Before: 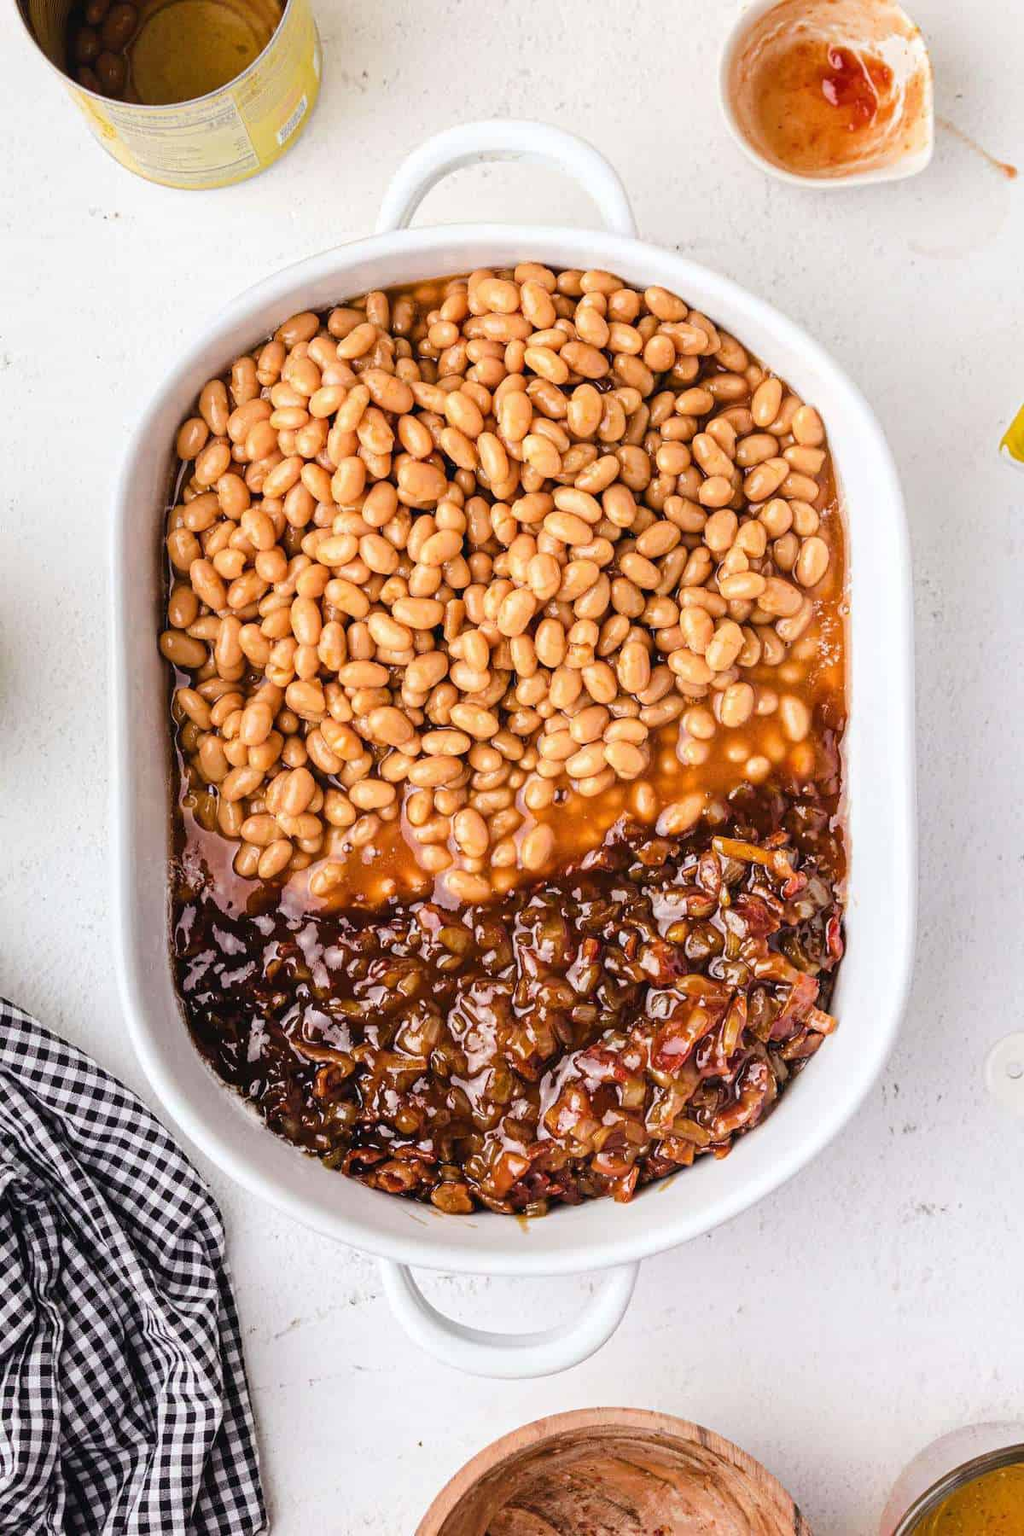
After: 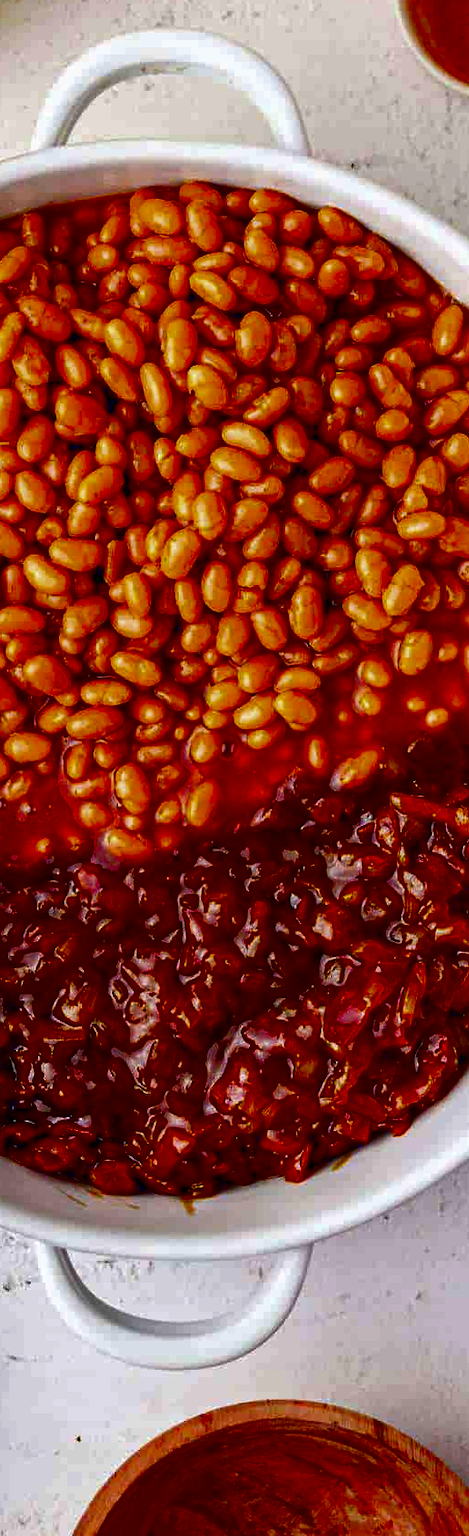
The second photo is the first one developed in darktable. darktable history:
contrast brightness saturation: brightness -0.981, saturation 0.983
crop: left 33.861%, top 6.038%, right 22.758%
